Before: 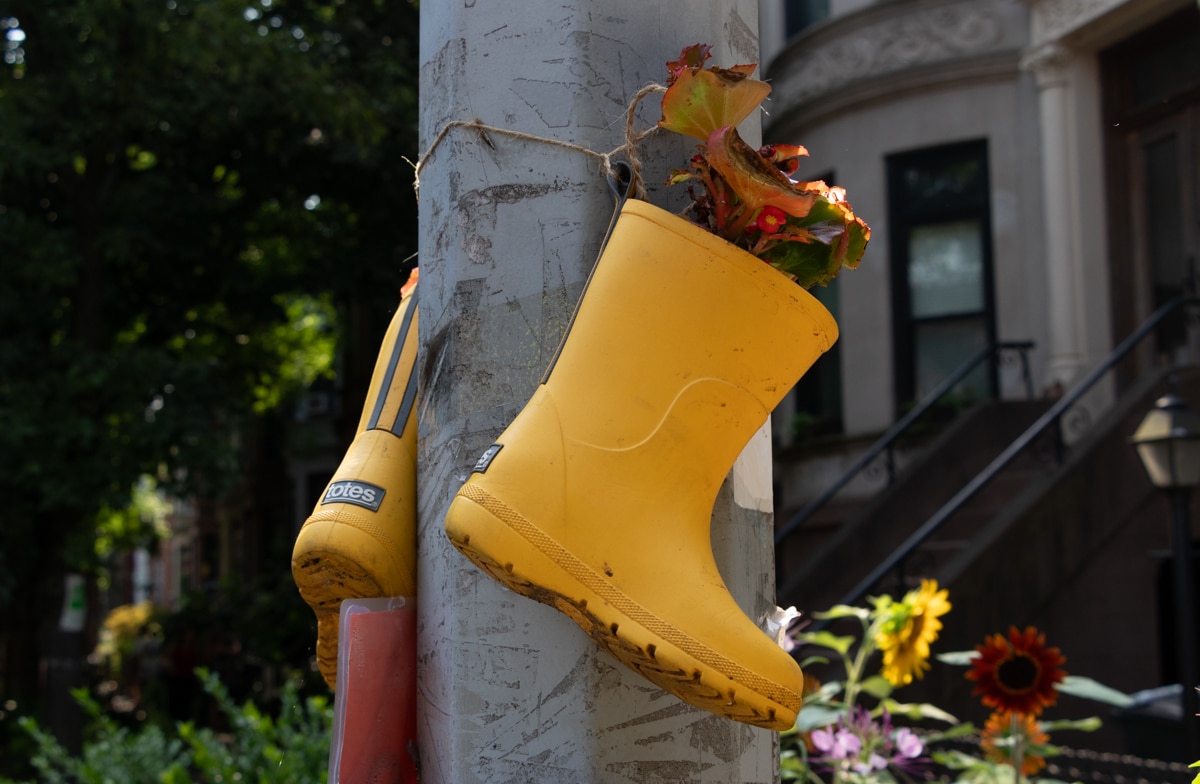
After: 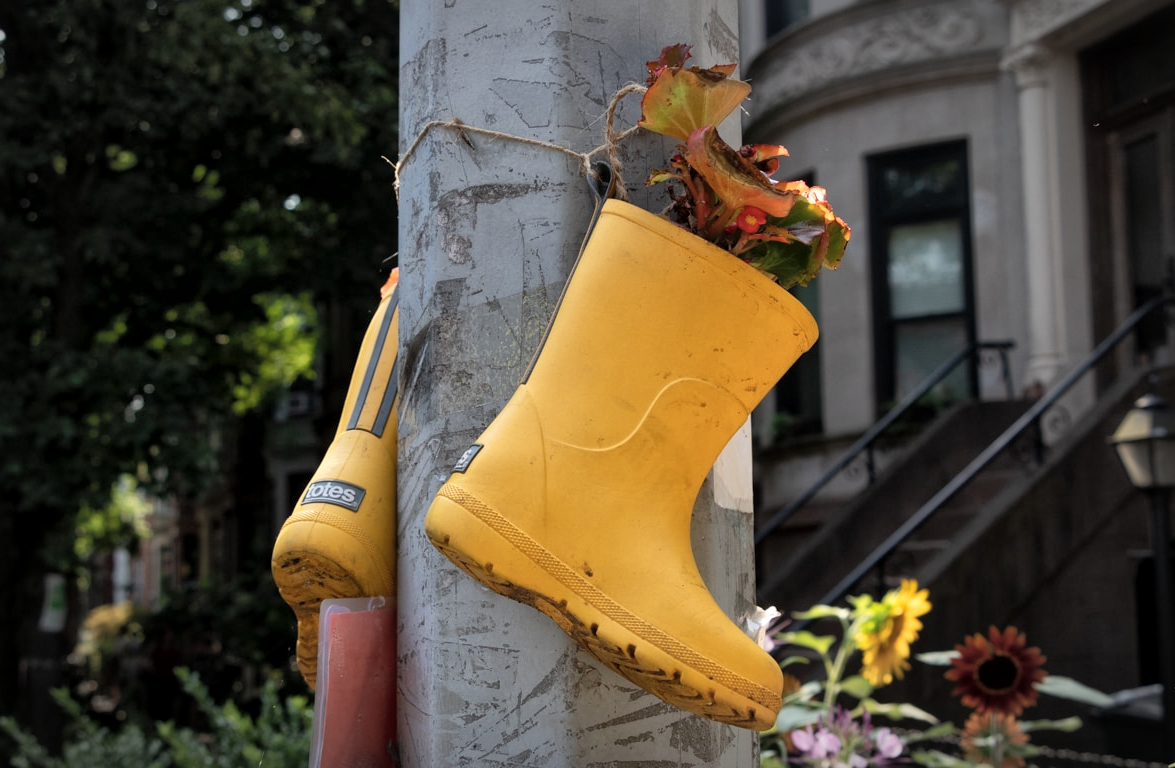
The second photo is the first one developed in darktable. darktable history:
crop: left 1.743%, right 0.268%, bottom 2.011%
vignetting: automatic ratio true
global tonemap: drago (1, 100), detail 1
levels: mode automatic
